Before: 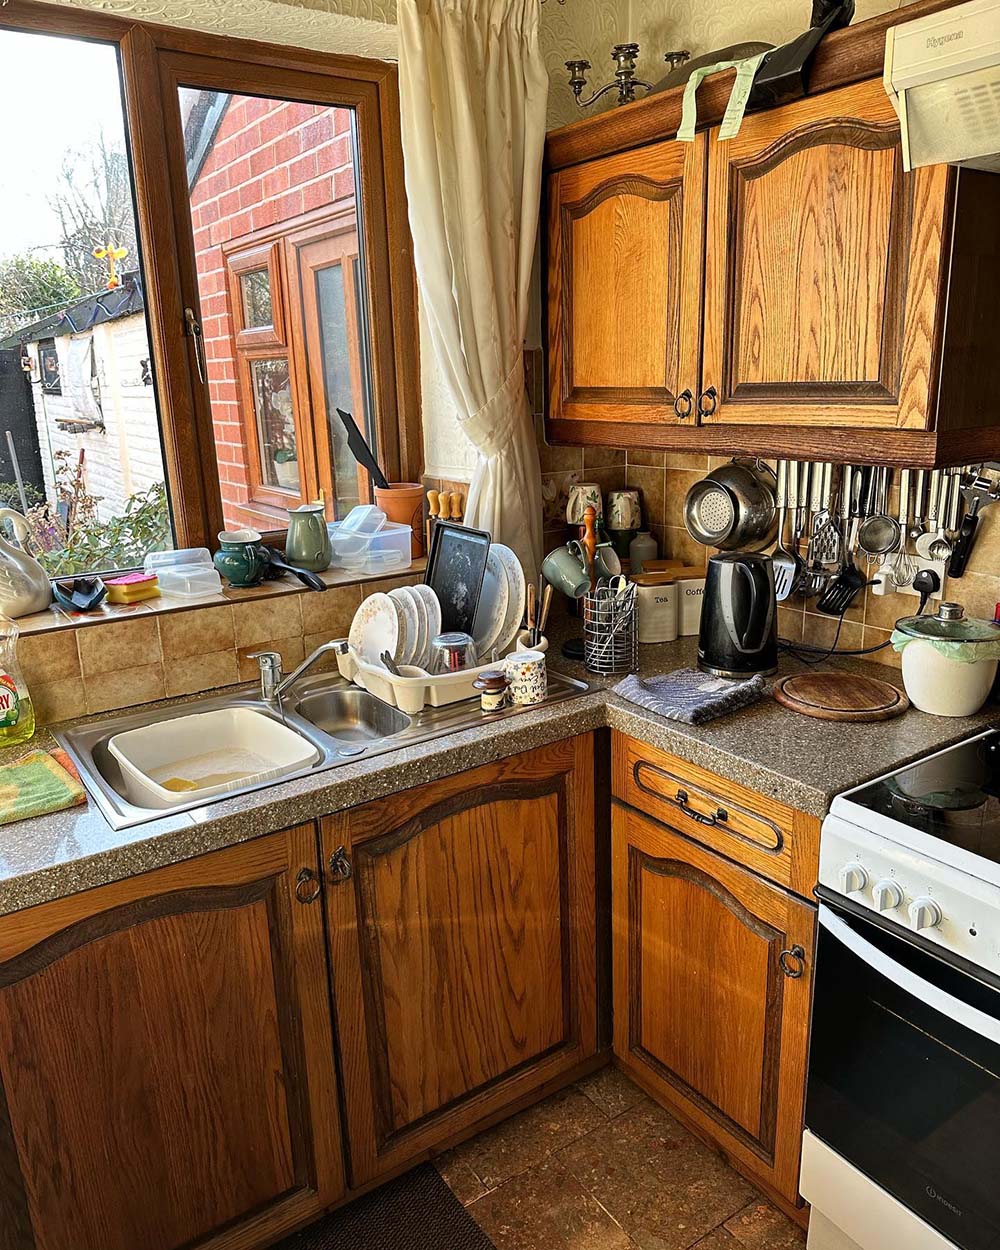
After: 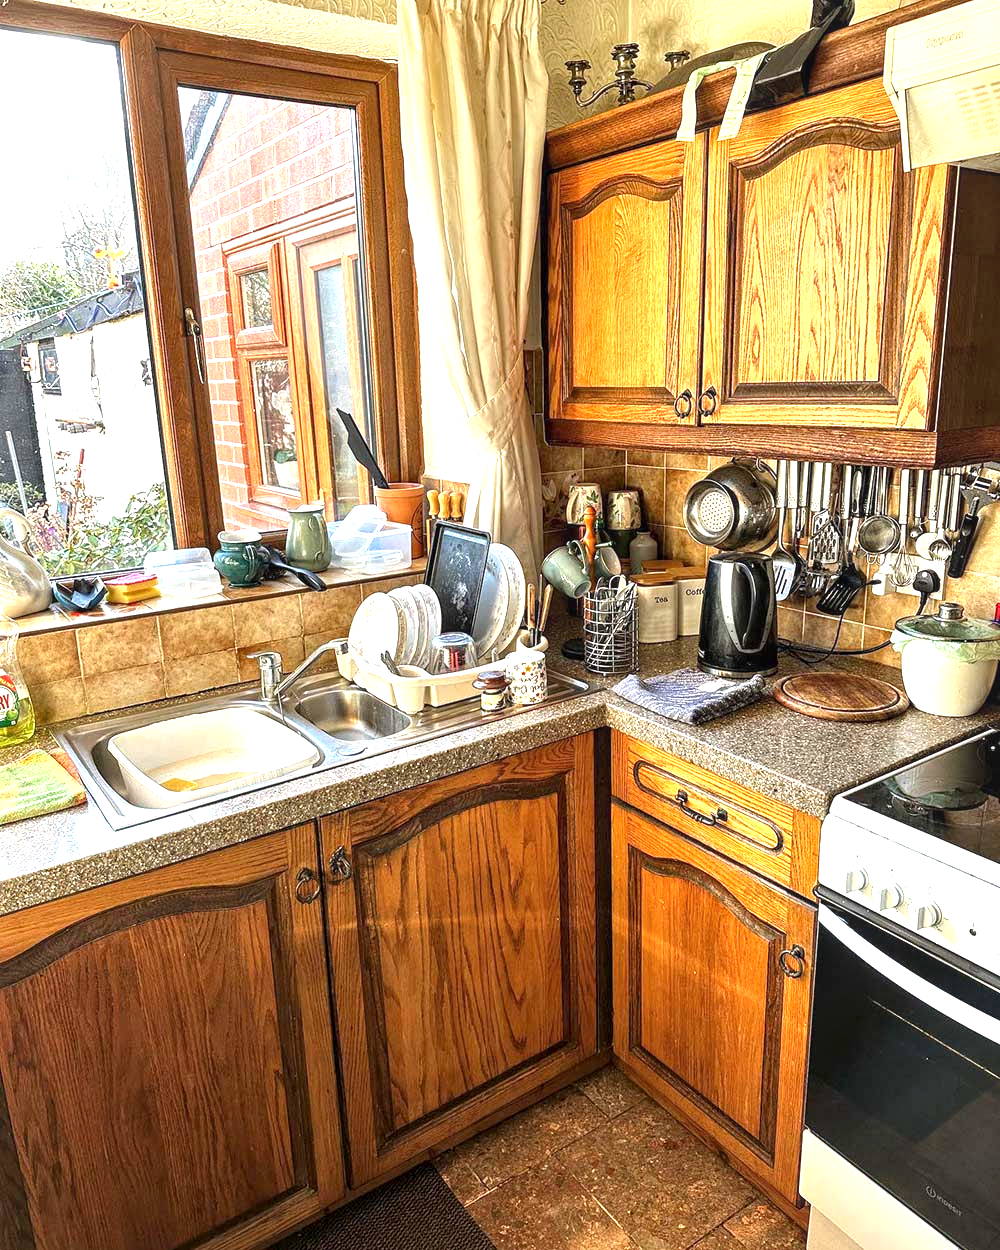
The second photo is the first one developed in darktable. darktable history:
exposure: exposure 1.16 EV, compensate exposure bias true, compensate highlight preservation false
local contrast: on, module defaults
